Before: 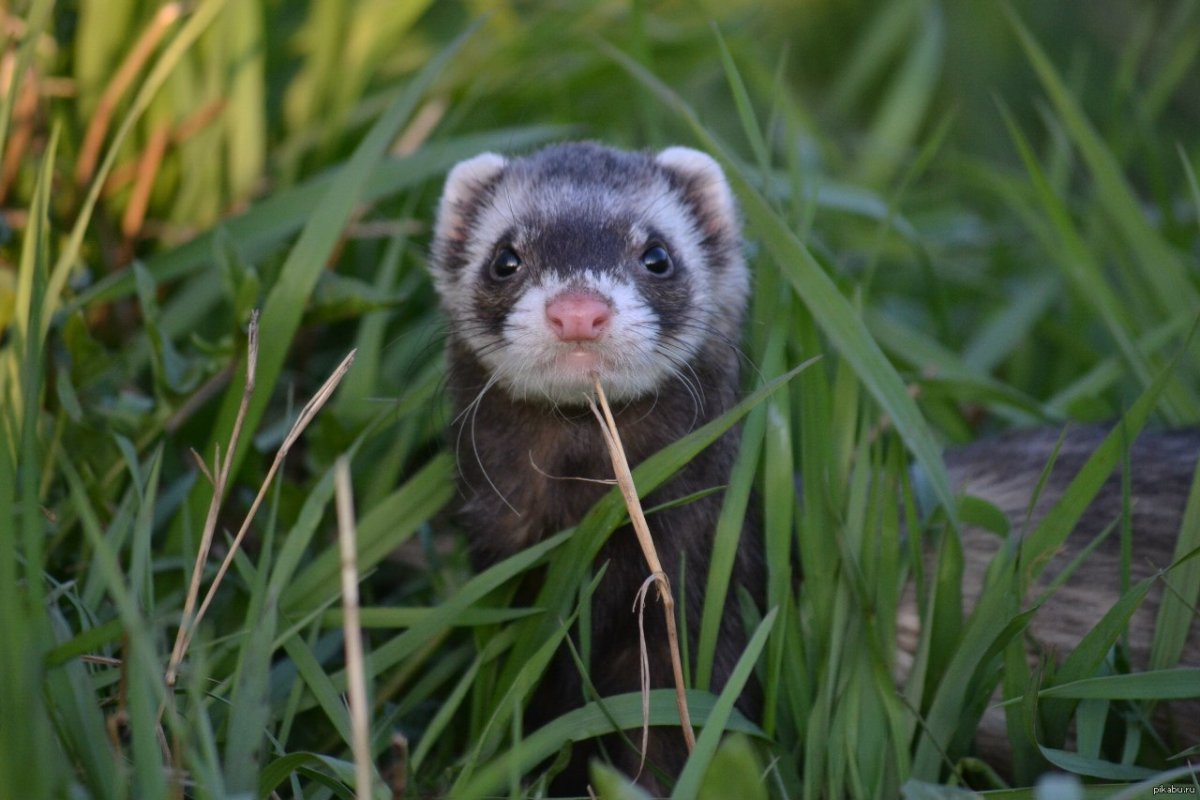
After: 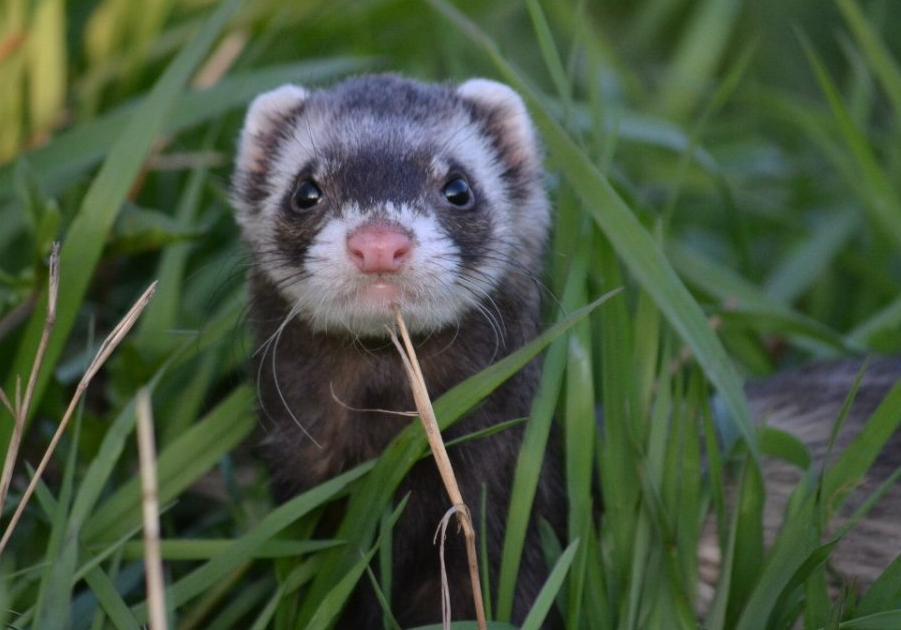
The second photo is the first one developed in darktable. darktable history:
crop: left 16.589%, top 8.577%, right 8.271%, bottom 12.601%
